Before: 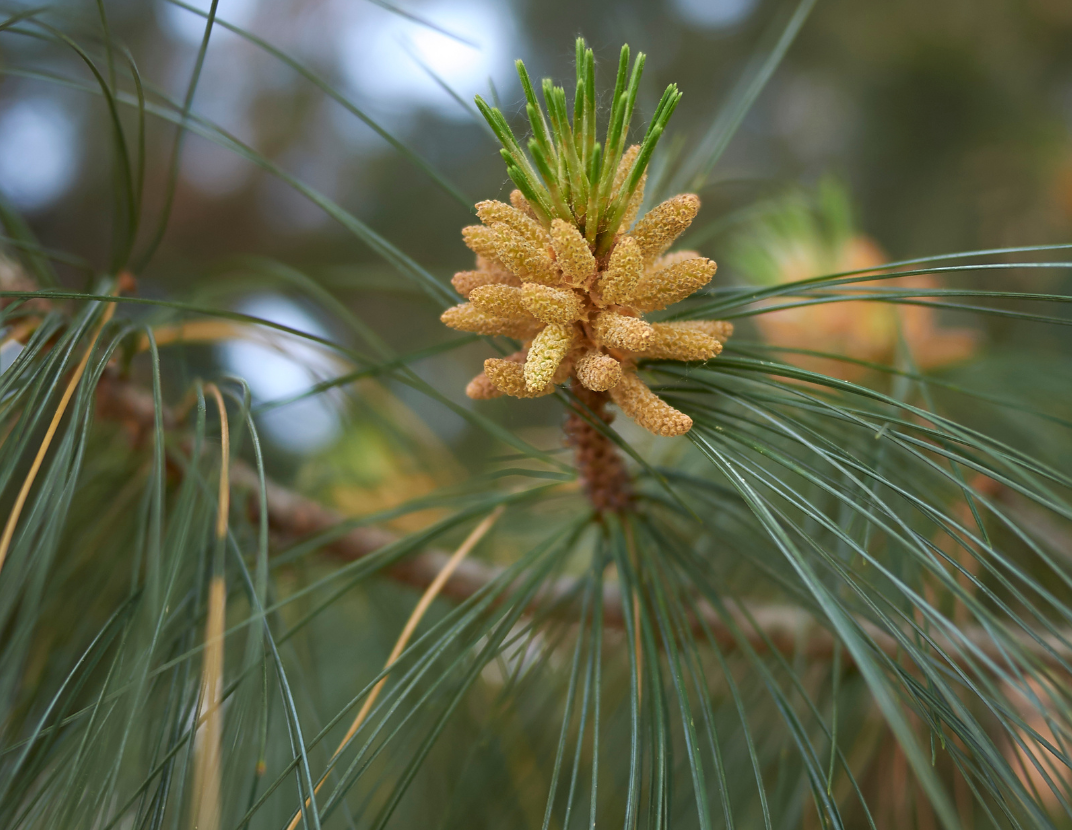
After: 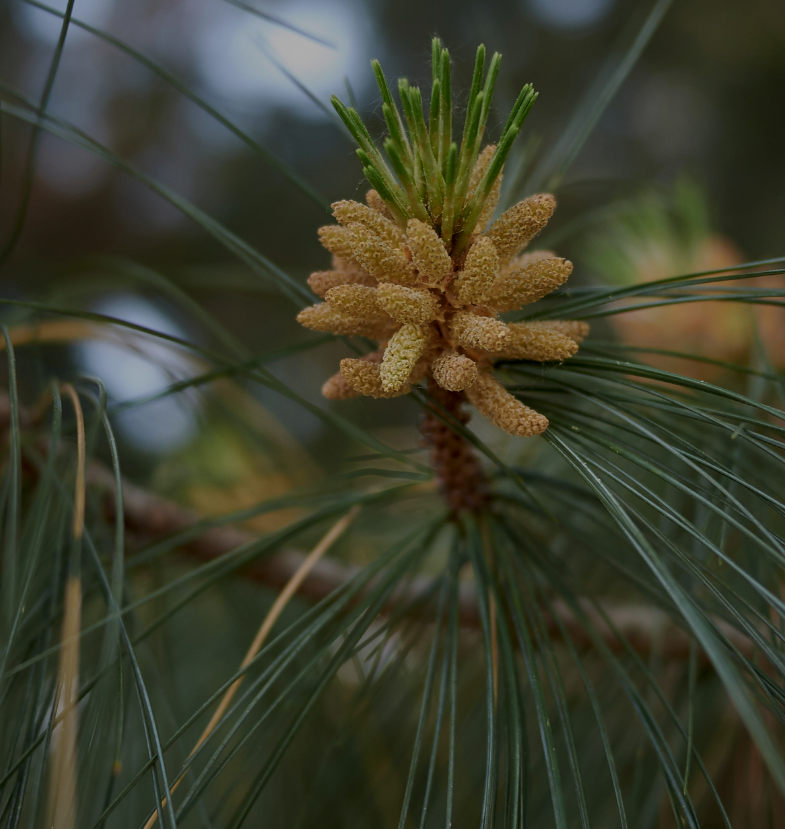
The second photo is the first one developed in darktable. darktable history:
local contrast: on, module defaults
exposure: exposure -1.468 EV, compensate highlight preservation false
crop: left 13.443%, right 13.31%
